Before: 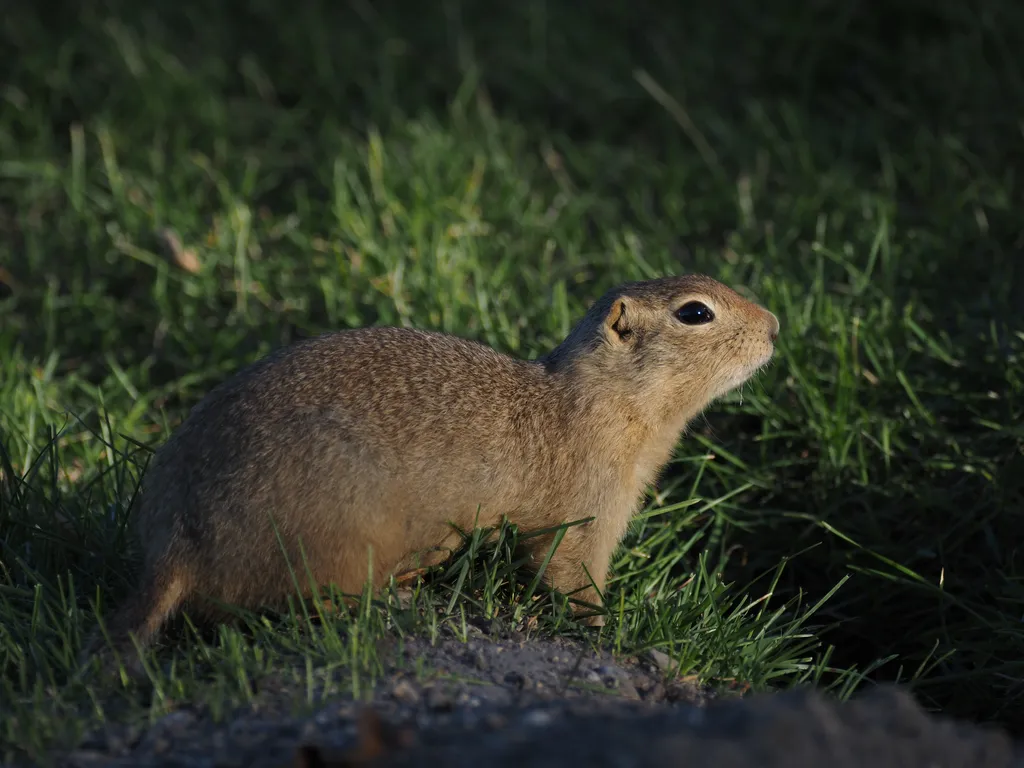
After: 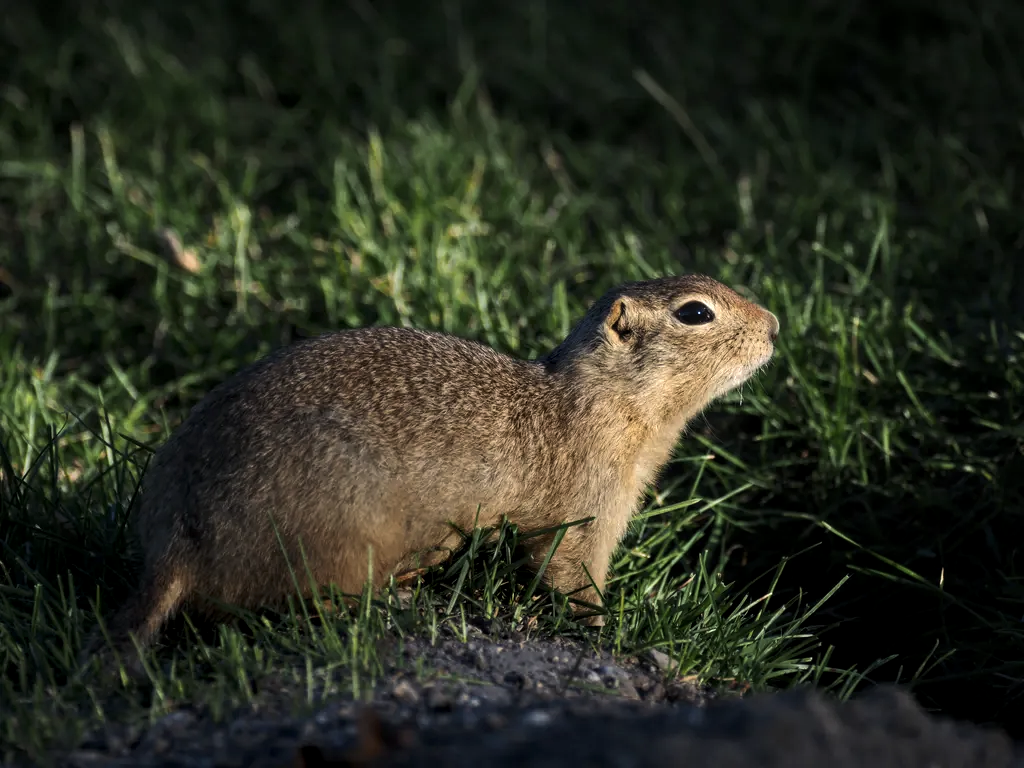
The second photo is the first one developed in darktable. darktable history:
tone equalizer: -8 EV -0.75 EV, -7 EV -0.7 EV, -6 EV -0.6 EV, -5 EV -0.4 EV, -3 EV 0.4 EV, -2 EV 0.6 EV, -1 EV 0.7 EV, +0 EV 0.75 EV, edges refinement/feathering 500, mask exposure compensation -1.57 EV, preserve details no
local contrast: detail 130%
